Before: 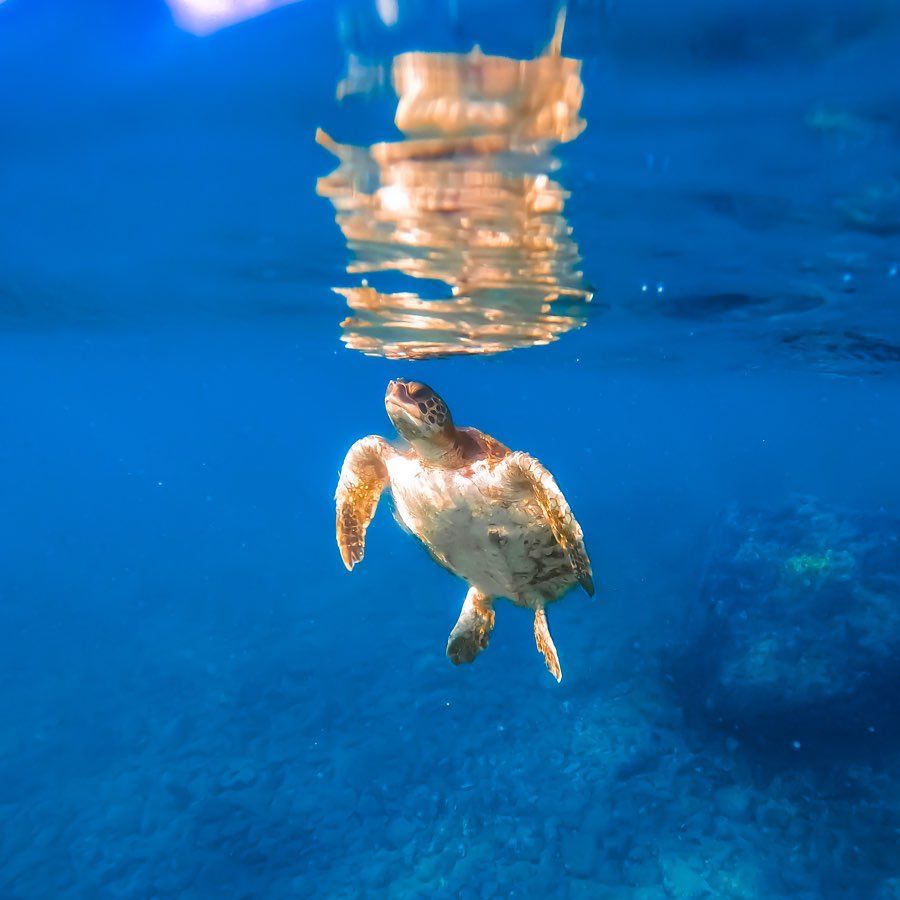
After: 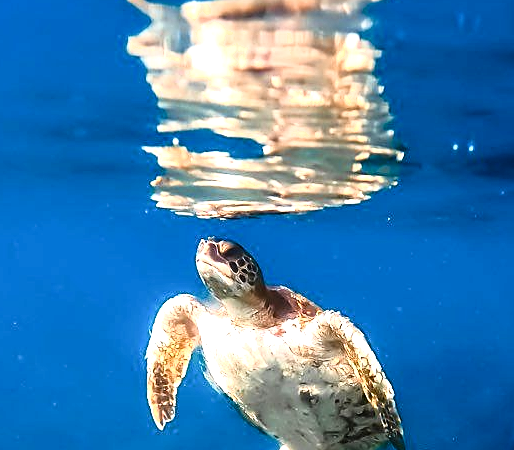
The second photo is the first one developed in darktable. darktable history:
sharpen: on, module defaults
color balance rgb: global offset › luminance -0.416%, perceptual saturation grading › global saturation -0.149%, perceptual saturation grading › highlights -19.879%, perceptual saturation grading › shadows 19.607%, contrast 4.841%
tone curve: curves: ch0 [(0, 0) (0.003, 0.063) (0.011, 0.063) (0.025, 0.063) (0.044, 0.066) (0.069, 0.071) (0.1, 0.09) (0.136, 0.116) (0.177, 0.144) (0.224, 0.192) (0.277, 0.246) (0.335, 0.311) (0.399, 0.399) (0.468, 0.49) (0.543, 0.589) (0.623, 0.709) (0.709, 0.827) (0.801, 0.918) (0.898, 0.969) (1, 1)], color space Lab, independent channels, preserve colors none
levels: white 99.9%, levels [0.062, 0.494, 0.925]
crop: left 21.023%, top 15.719%, right 21.824%, bottom 34.176%
shadows and highlights: shadows -1.03, highlights 38.89, highlights color adjustment 32.32%
